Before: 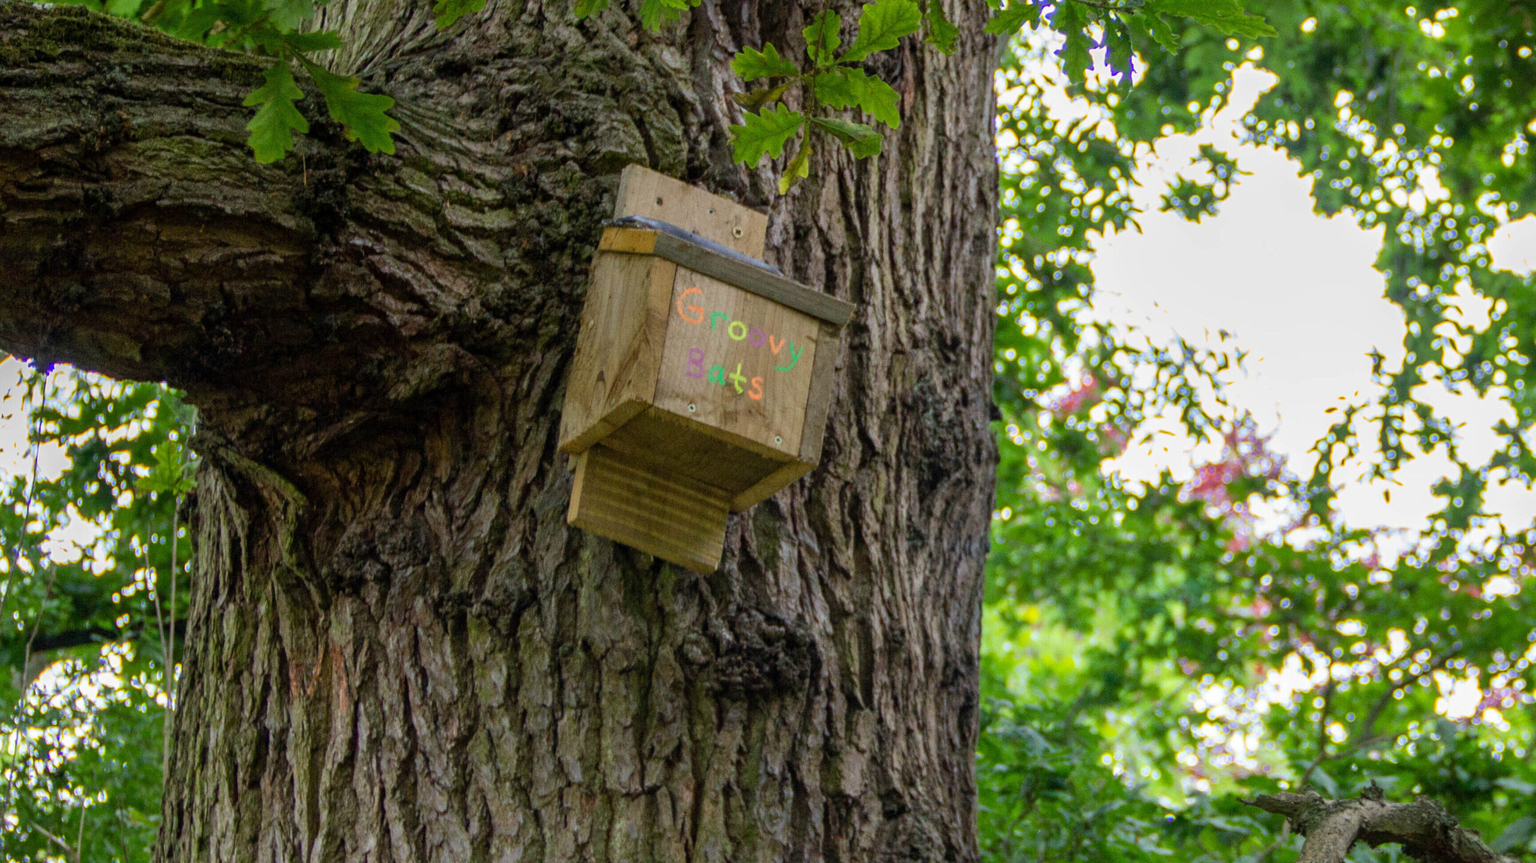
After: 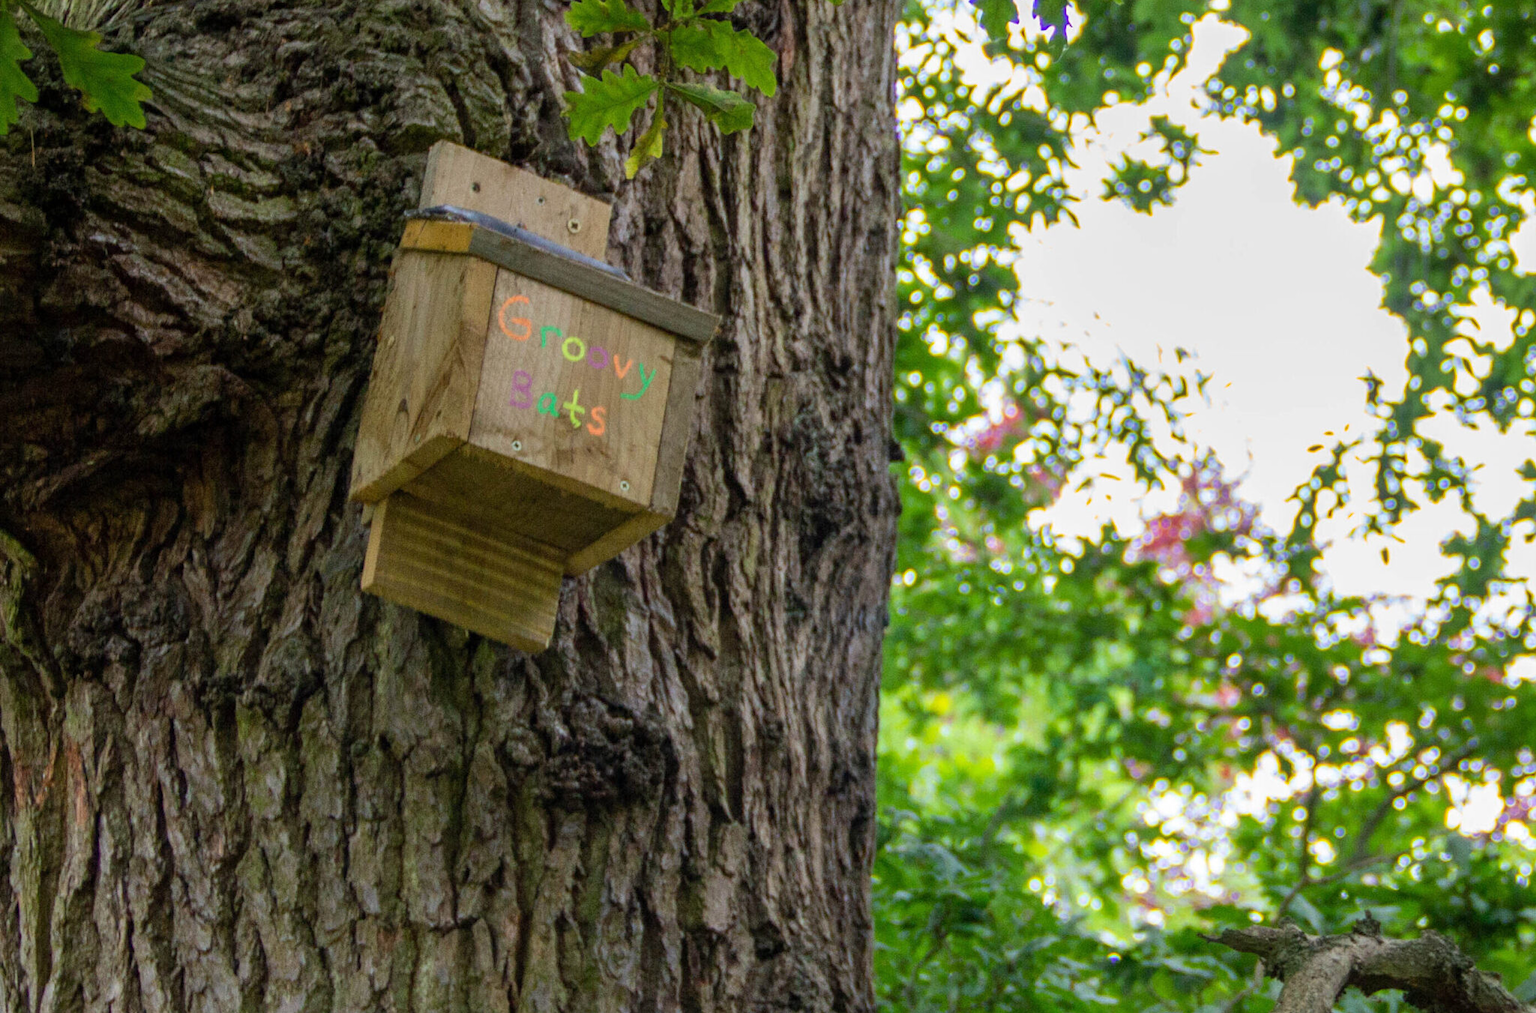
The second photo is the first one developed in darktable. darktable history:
crop and rotate: left 18.144%, top 5.994%, right 1.816%
